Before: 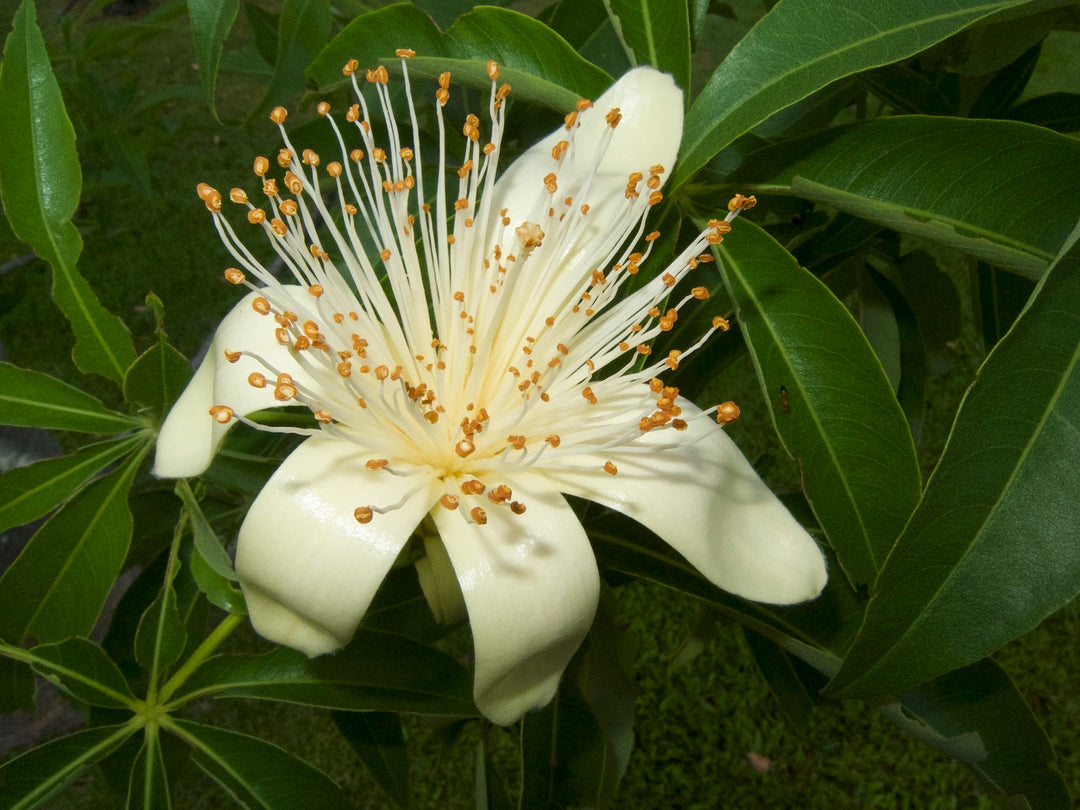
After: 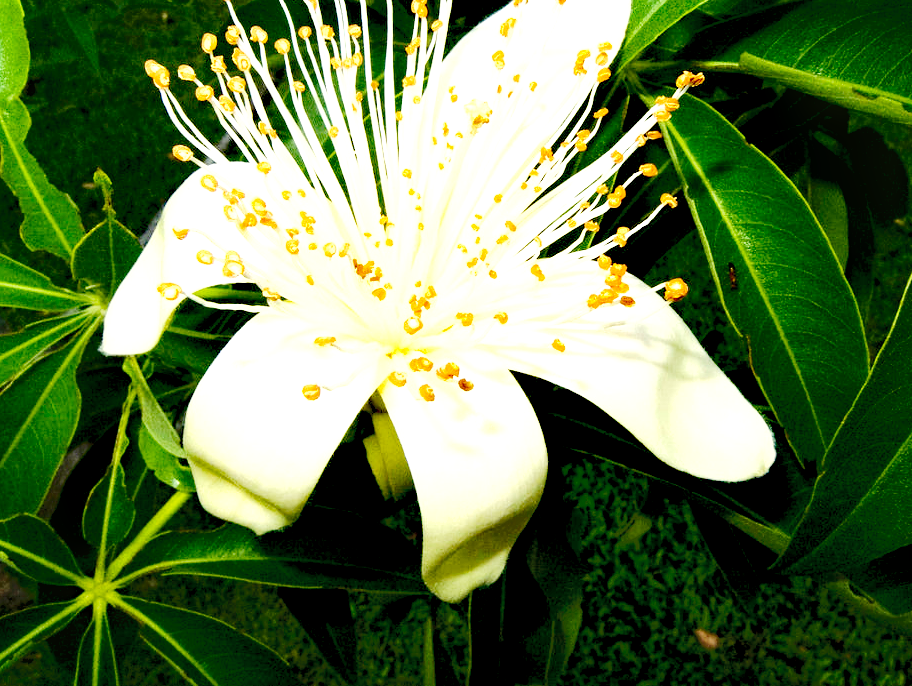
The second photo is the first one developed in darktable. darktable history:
crop and rotate: left 4.824%, top 15.229%, right 10.66%
shadows and highlights: shadows 62.21, white point adjustment 0.503, highlights -33.41, compress 83.71%
tone equalizer: -8 EV -0.443 EV, -7 EV -0.39 EV, -6 EV -0.328 EV, -5 EV -0.23 EV, -3 EV 0.197 EV, -2 EV 0.331 EV, -1 EV 0.393 EV, +0 EV 0.423 EV, edges refinement/feathering 500, mask exposure compensation -1.57 EV, preserve details no
base curve: curves: ch0 [(0, 0) (0.032, 0.025) (0.121, 0.166) (0.206, 0.329) (0.605, 0.79) (1, 1)], fusion 1, preserve colors none
haze removal: adaptive false
exposure: black level correction 0.012, exposure 0.701 EV, compensate highlight preservation false
